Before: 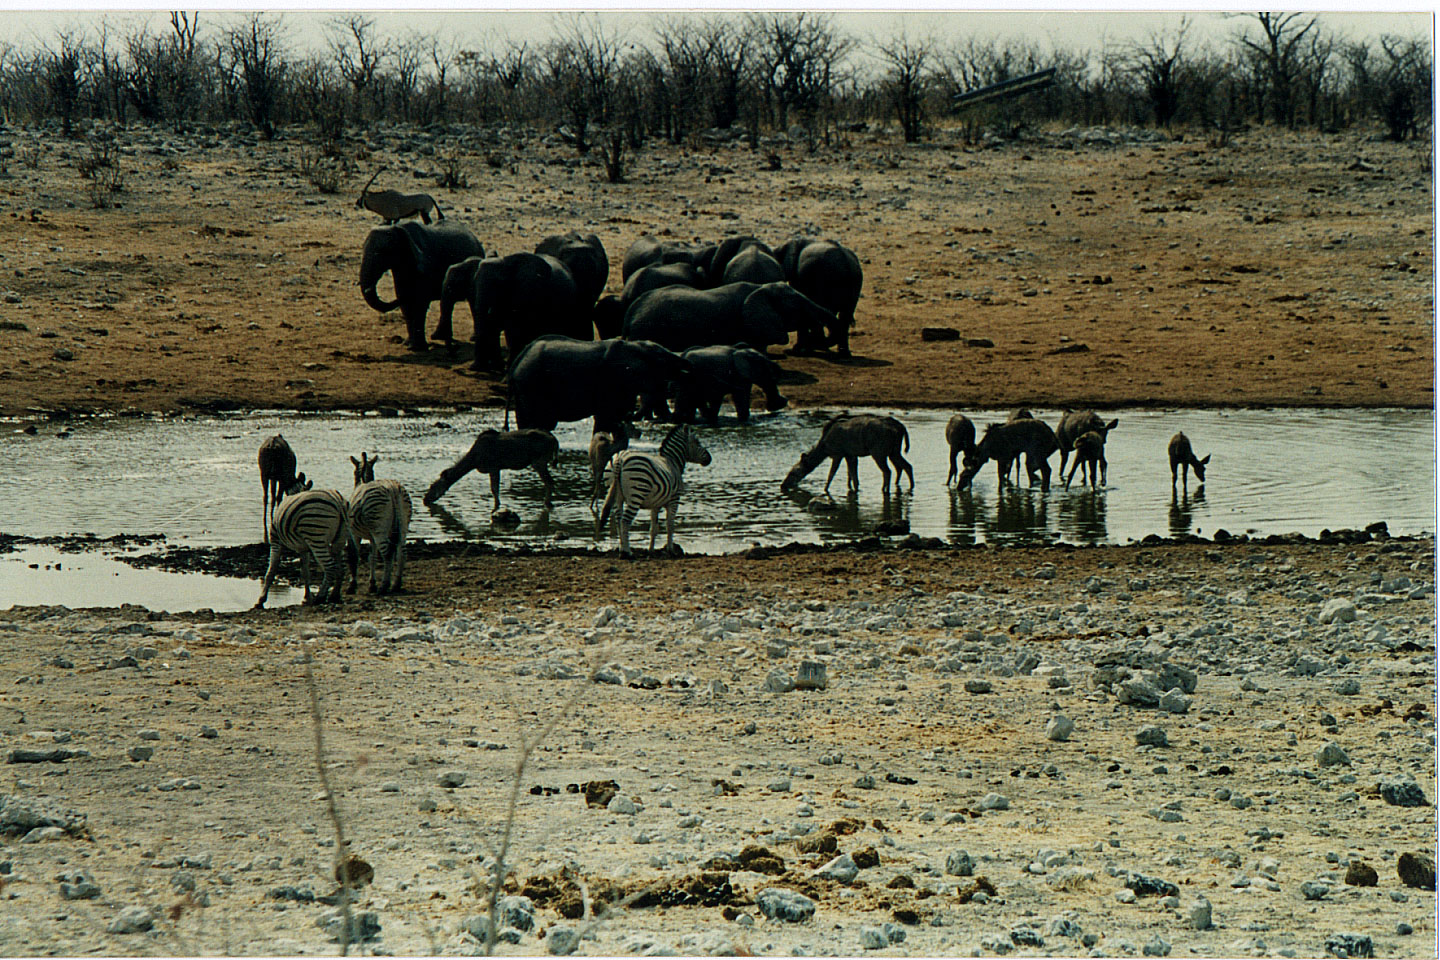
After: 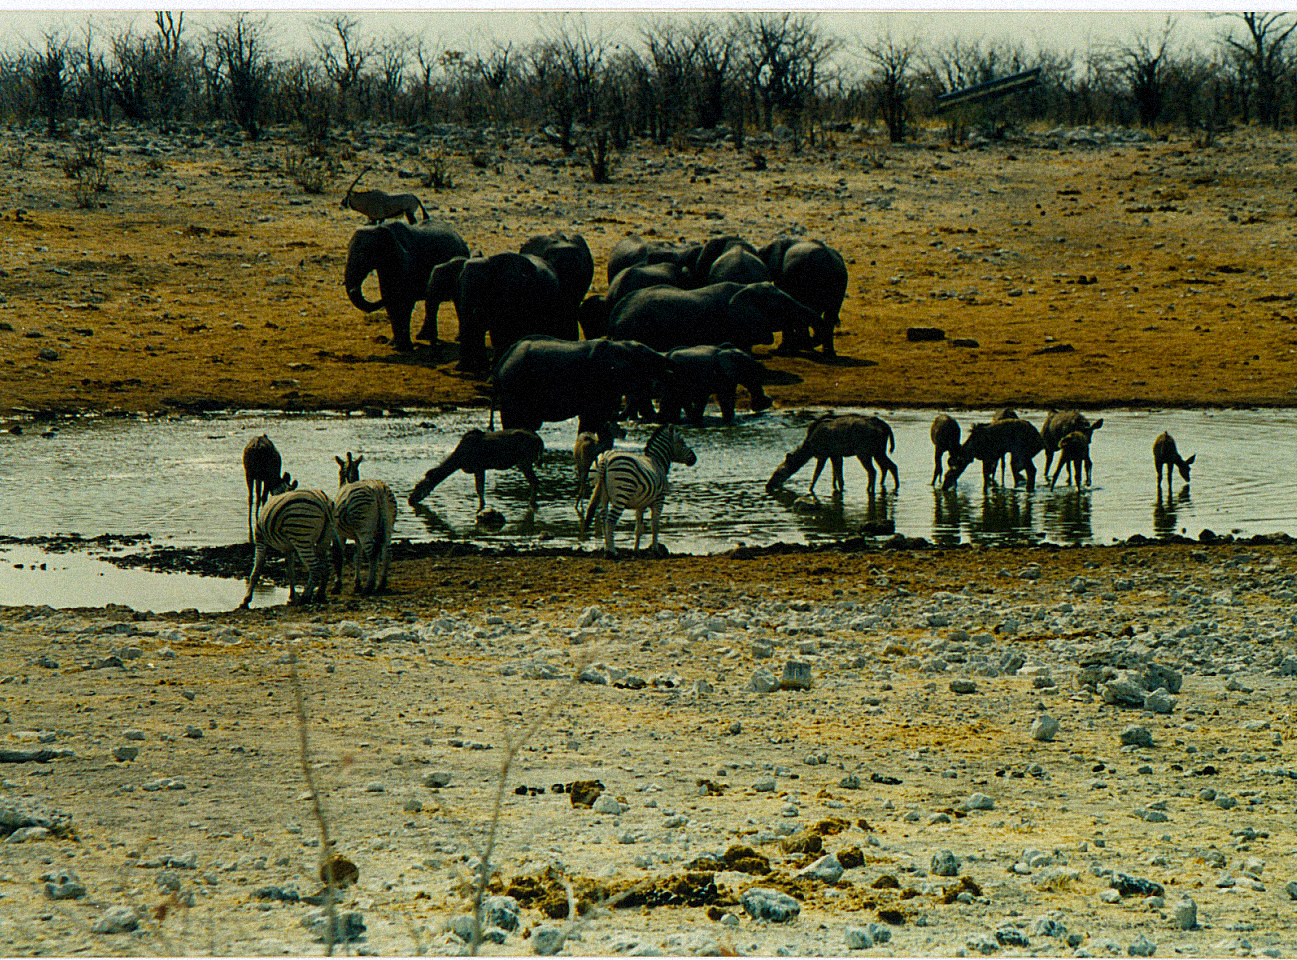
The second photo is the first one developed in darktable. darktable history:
grain: mid-tones bias 0%
color balance rgb: linear chroma grading › global chroma 15%, perceptual saturation grading › global saturation 30%
crop and rotate: left 1.088%, right 8.807%
